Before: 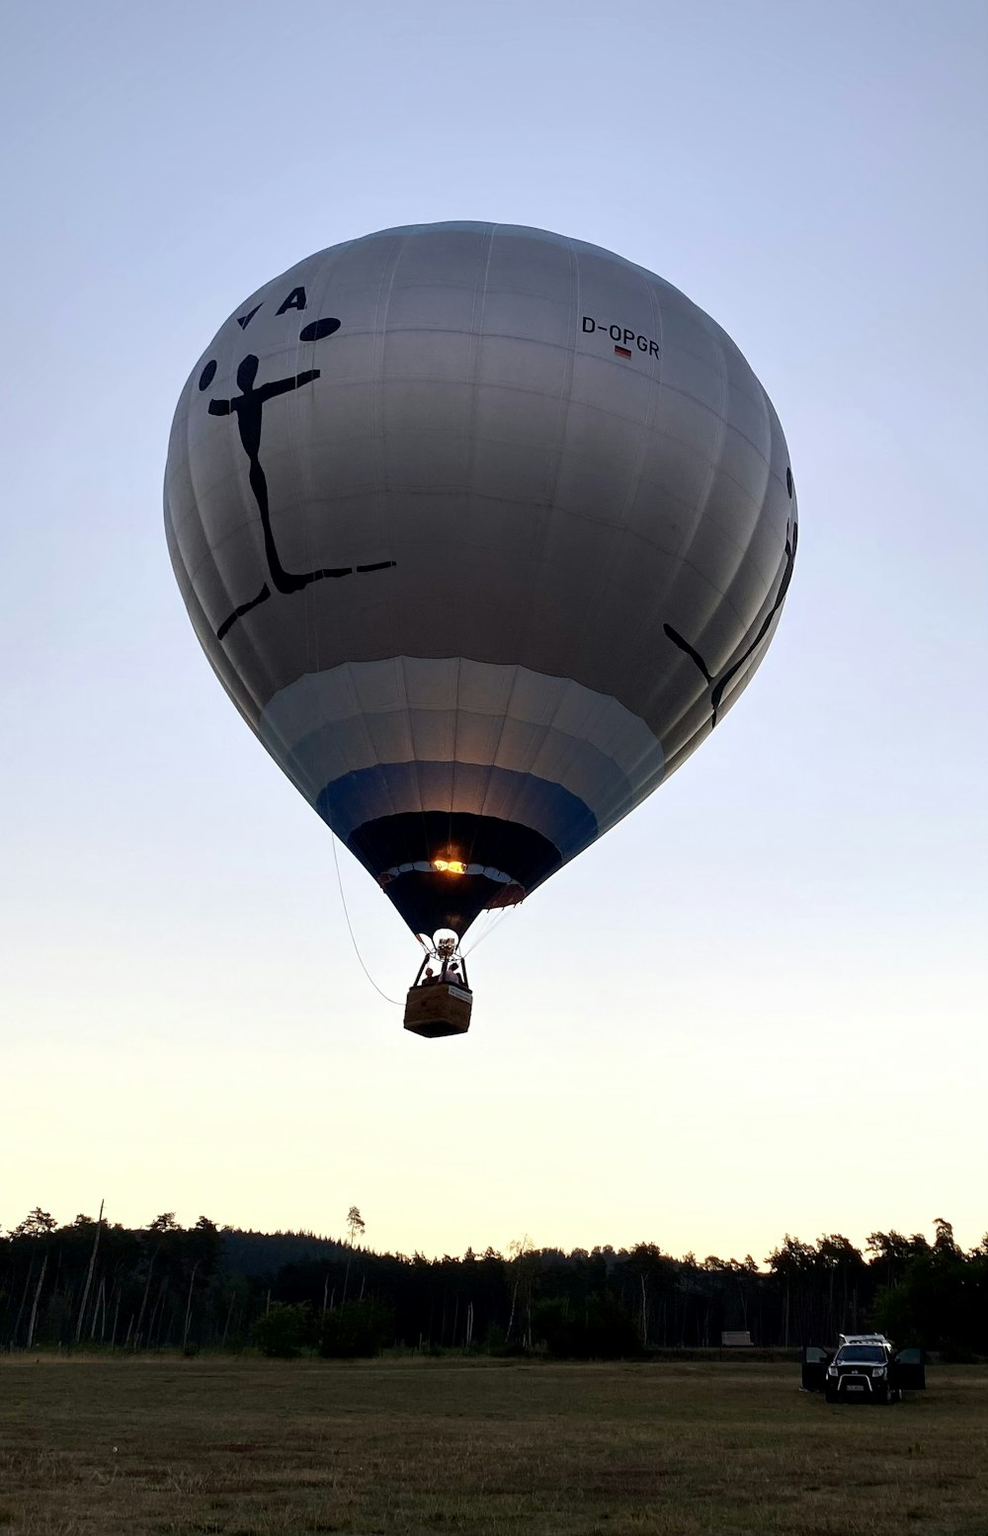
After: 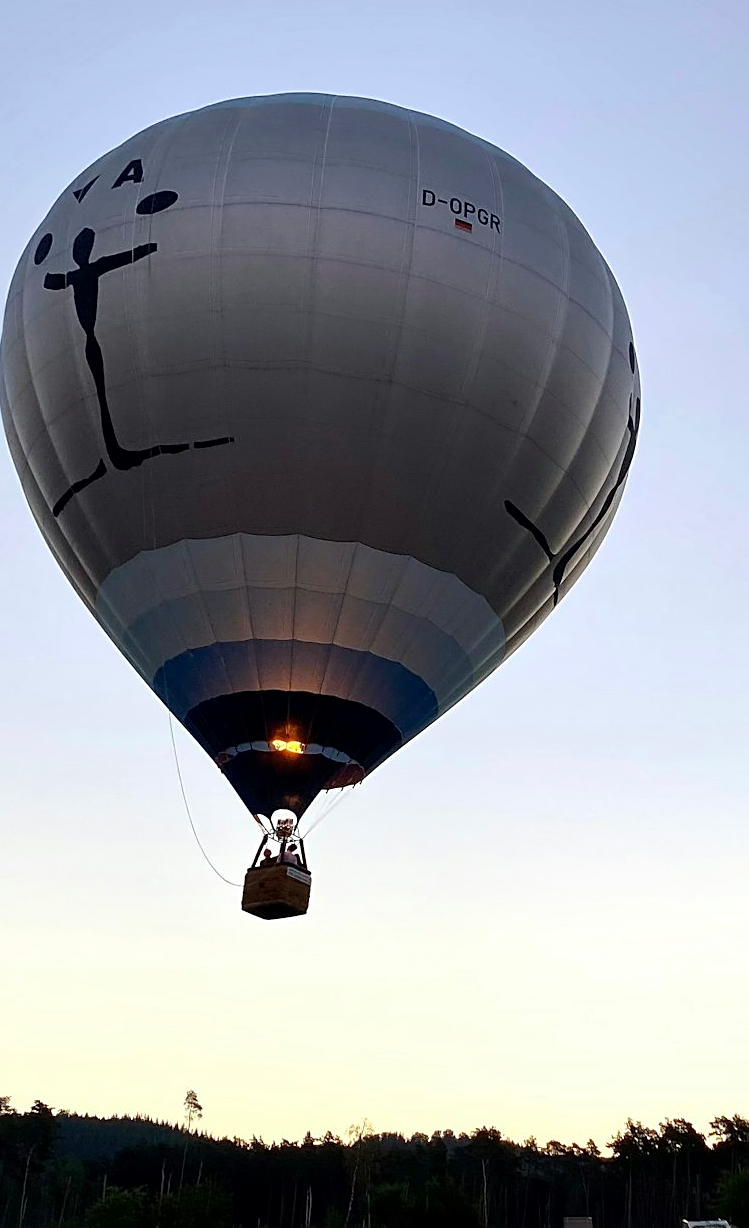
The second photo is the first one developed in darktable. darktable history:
crop: left 16.705%, top 8.435%, right 8.297%, bottom 12.54%
sharpen: on, module defaults
local contrast: mode bilateral grid, contrast 10, coarseness 25, detail 112%, midtone range 0.2
